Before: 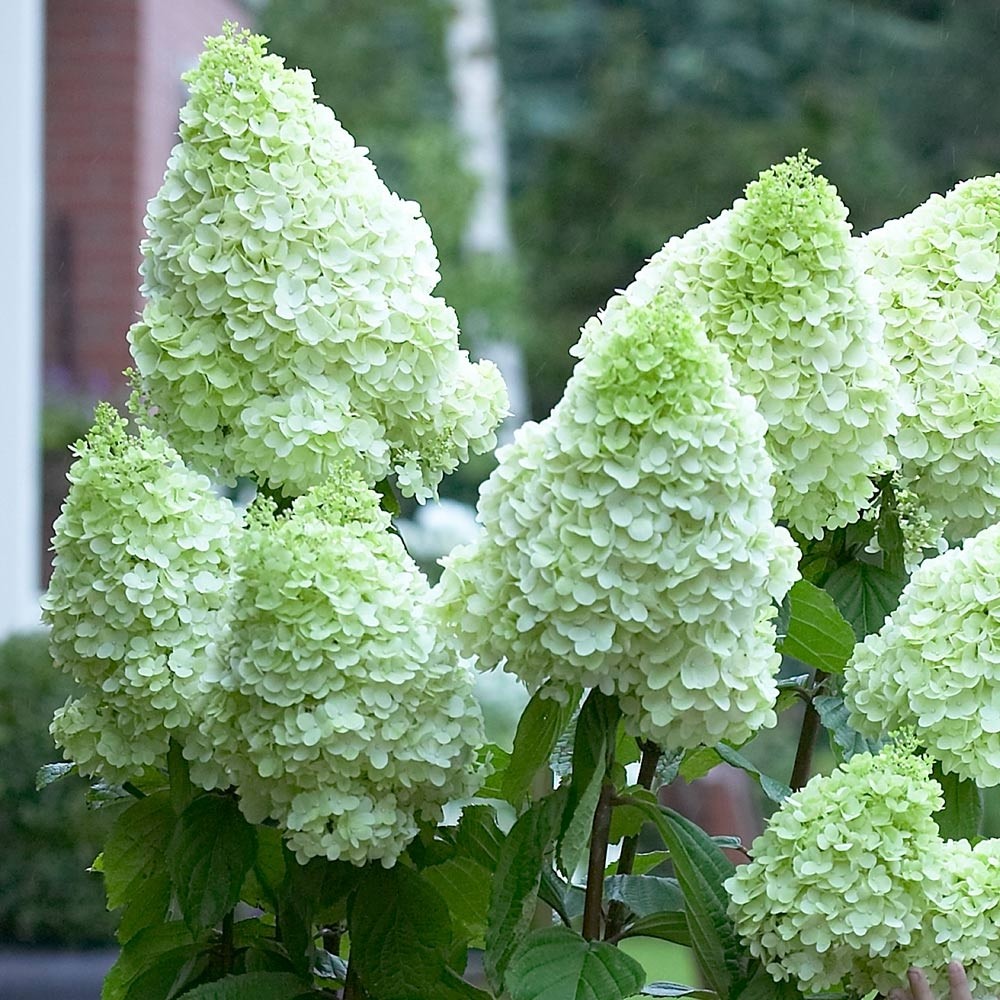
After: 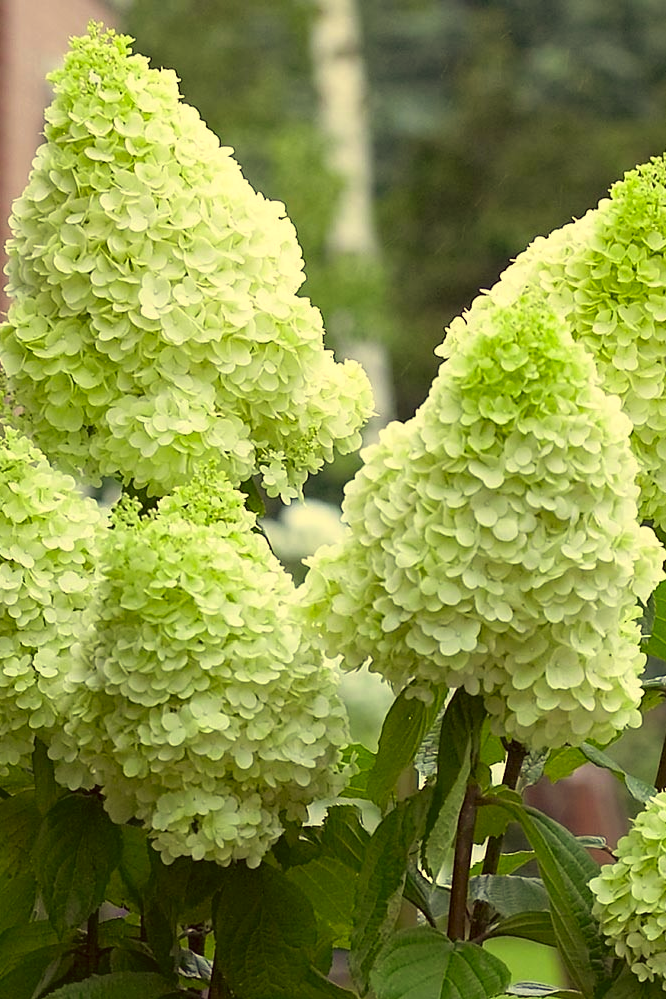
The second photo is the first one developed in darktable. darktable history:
crop and rotate: left 13.537%, right 19.796%
color correction: highlights a* -0.482, highlights b* 40, shadows a* 9.8, shadows b* -0.161
